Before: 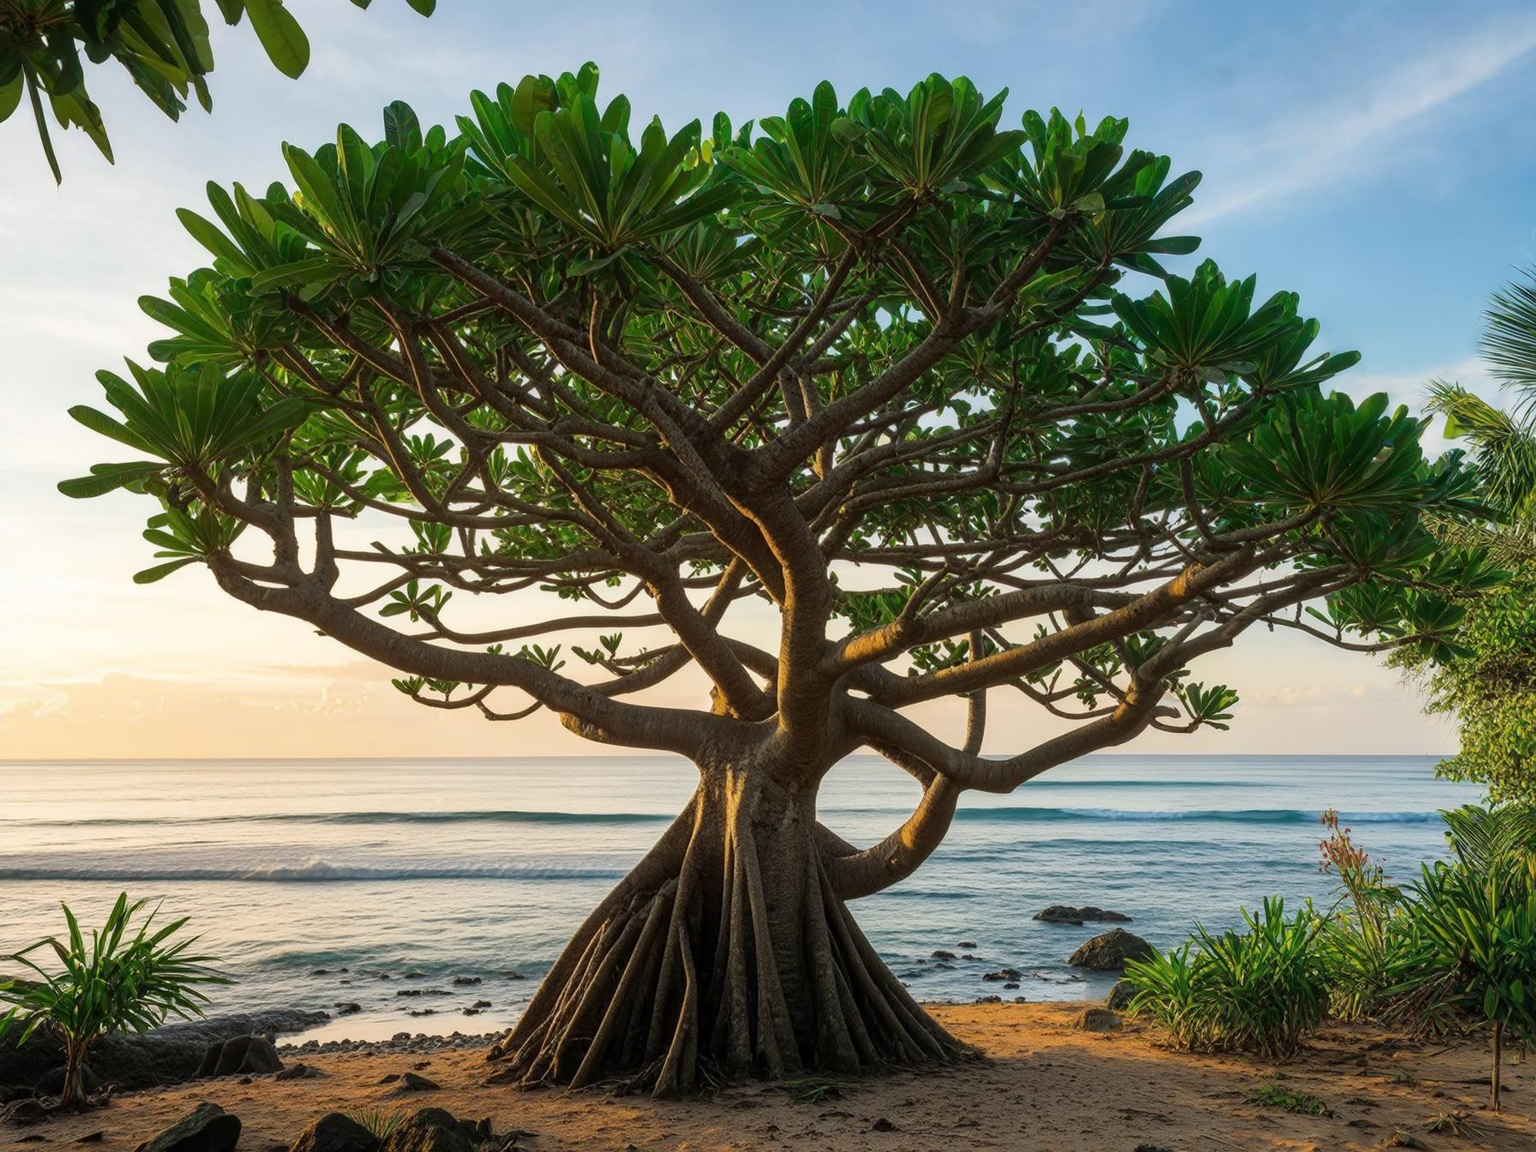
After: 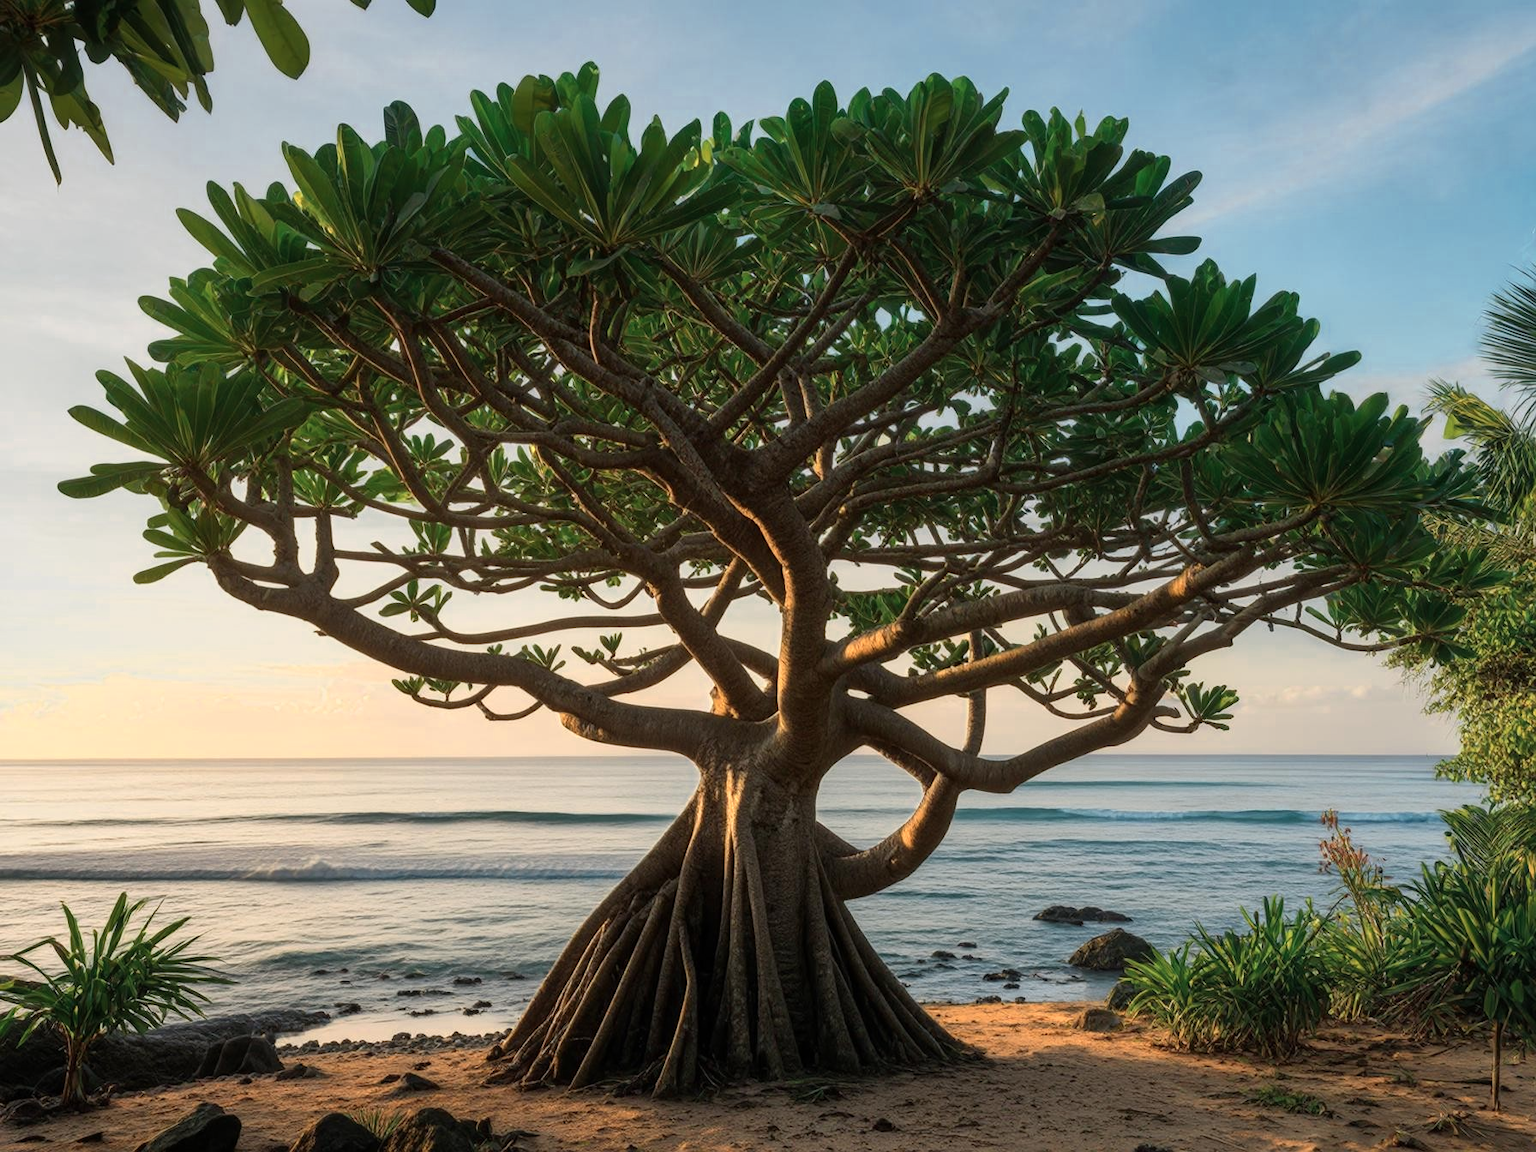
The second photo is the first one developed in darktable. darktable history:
exposure: exposure -0.36 EV, compensate highlight preservation false
color zones: curves: ch0 [(0.018, 0.548) (0.197, 0.654) (0.425, 0.447) (0.605, 0.658) (0.732, 0.579)]; ch1 [(0.105, 0.531) (0.224, 0.531) (0.386, 0.39) (0.618, 0.456) (0.732, 0.456) (0.956, 0.421)]; ch2 [(0.039, 0.583) (0.215, 0.465) (0.399, 0.544) (0.465, 0.548) (0.614, 0.447) (0.724, 0.43) (0.882, 0.623) (0.956, 0.632)]
